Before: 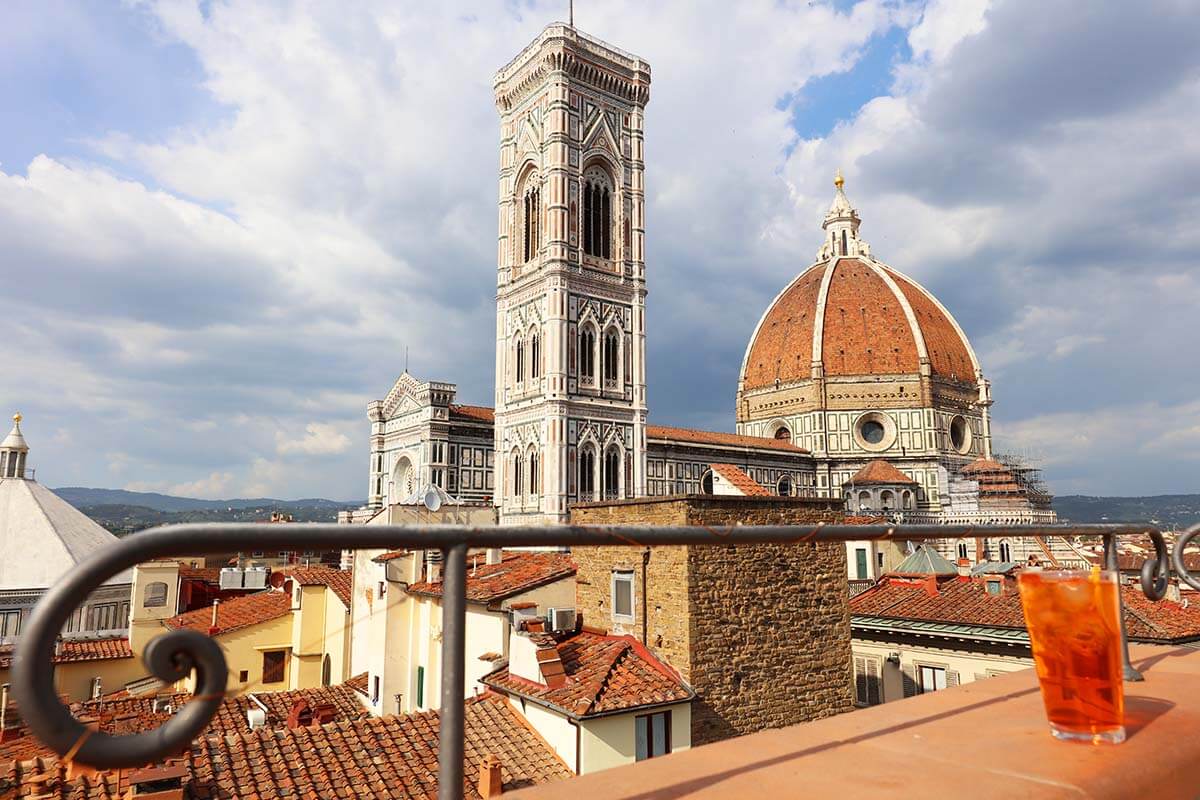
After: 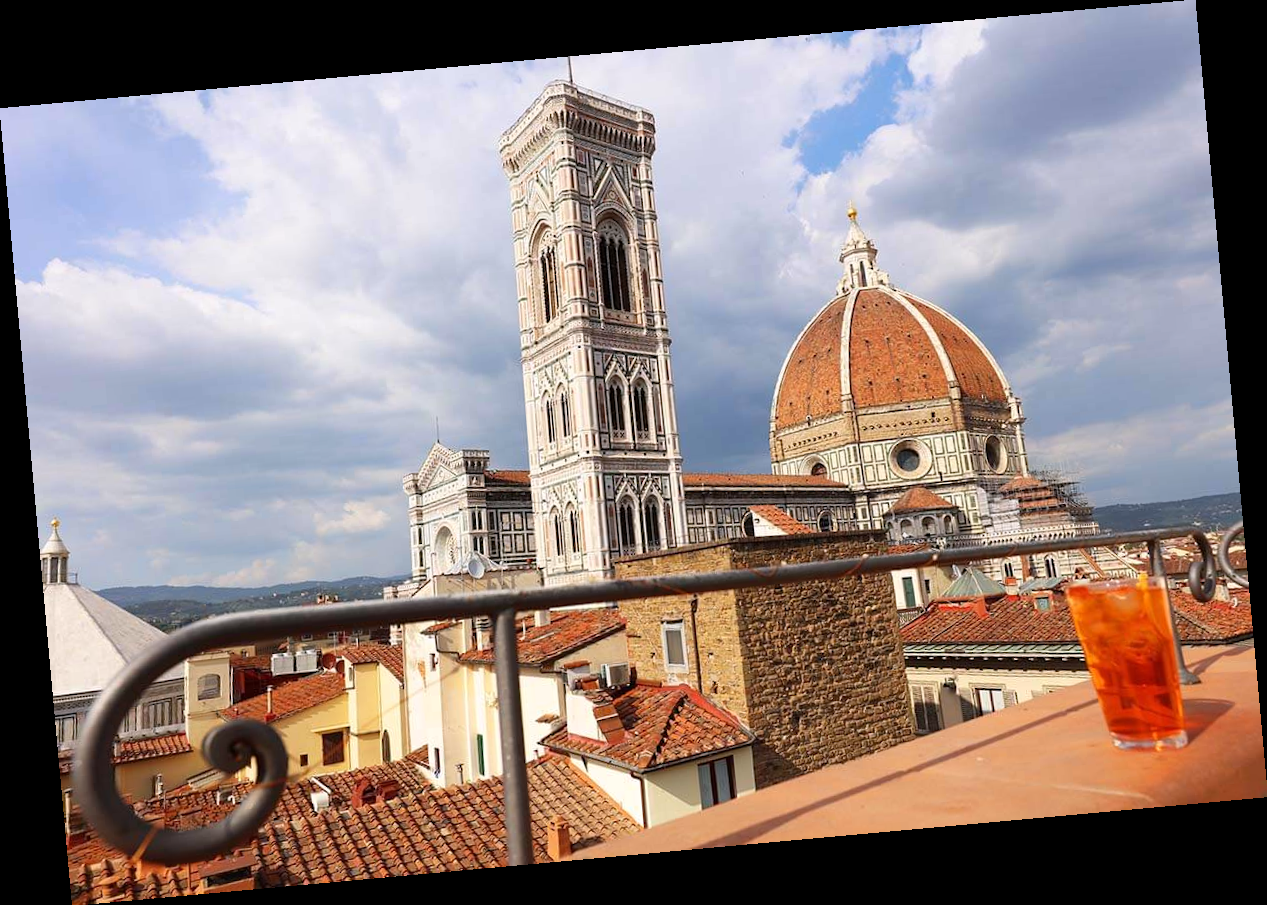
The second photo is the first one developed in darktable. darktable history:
white balance: red 1.009, blue 1.027
rotate and perspective: rotation -5.2°, automatic cropping off
